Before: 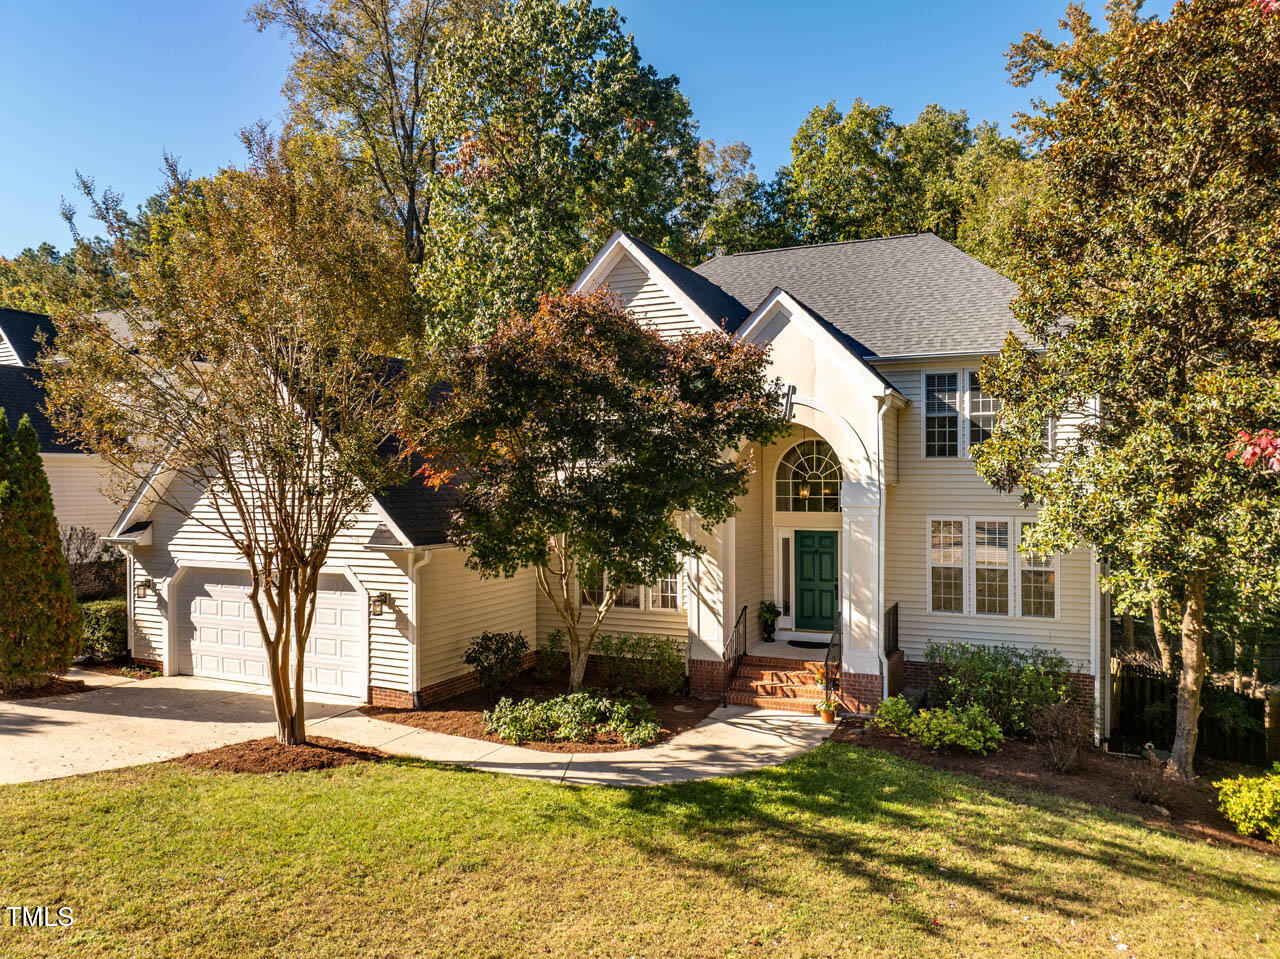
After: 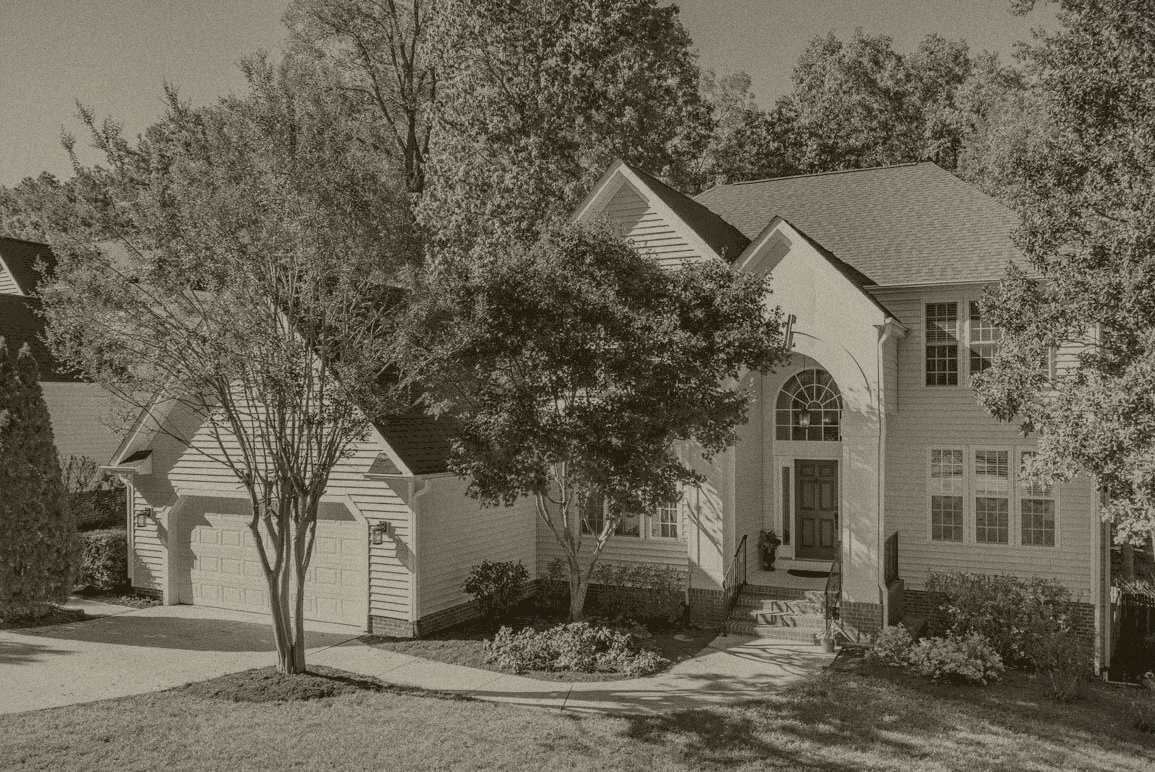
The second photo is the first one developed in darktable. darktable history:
colorize: hue 41.44°, saturation 22%, source mix 60%, lightness 10.61%
crop: top 7.49%, right 9.717%, bottom 11.943%
grain: coarseness 0.47 ISO
vignetting: fall-off start 100%, fall-off radius 71%, brightness -0.434, saturation -0.2, width/height ratio 1.178, dithering 8-bit output, unbound false
color correction: highlights a* 21.88, highlights b* 22.25
exposure: black level correction 0.007, compensate highlight preservation false
tone curve: curves: ch0 [(0, 0) (0.003, 0.128) (0.011, 0.133) (0.025, 0.133) (0.044, 0.141) (0.069, 0.152) (0.1, 0.169) (0.136, 0.201) (0.177, 0.239) (0.224, 0.294) (0.277, 0.358) (0.335, 0.428) (0.399, 0.488) (0.468, 0.55) (0.543, 0.611) (0.623, 0.678) (0.709, 0.755) (0.801, 0.843) (0.898, 0.91) (1, 1)], preserve colors none
